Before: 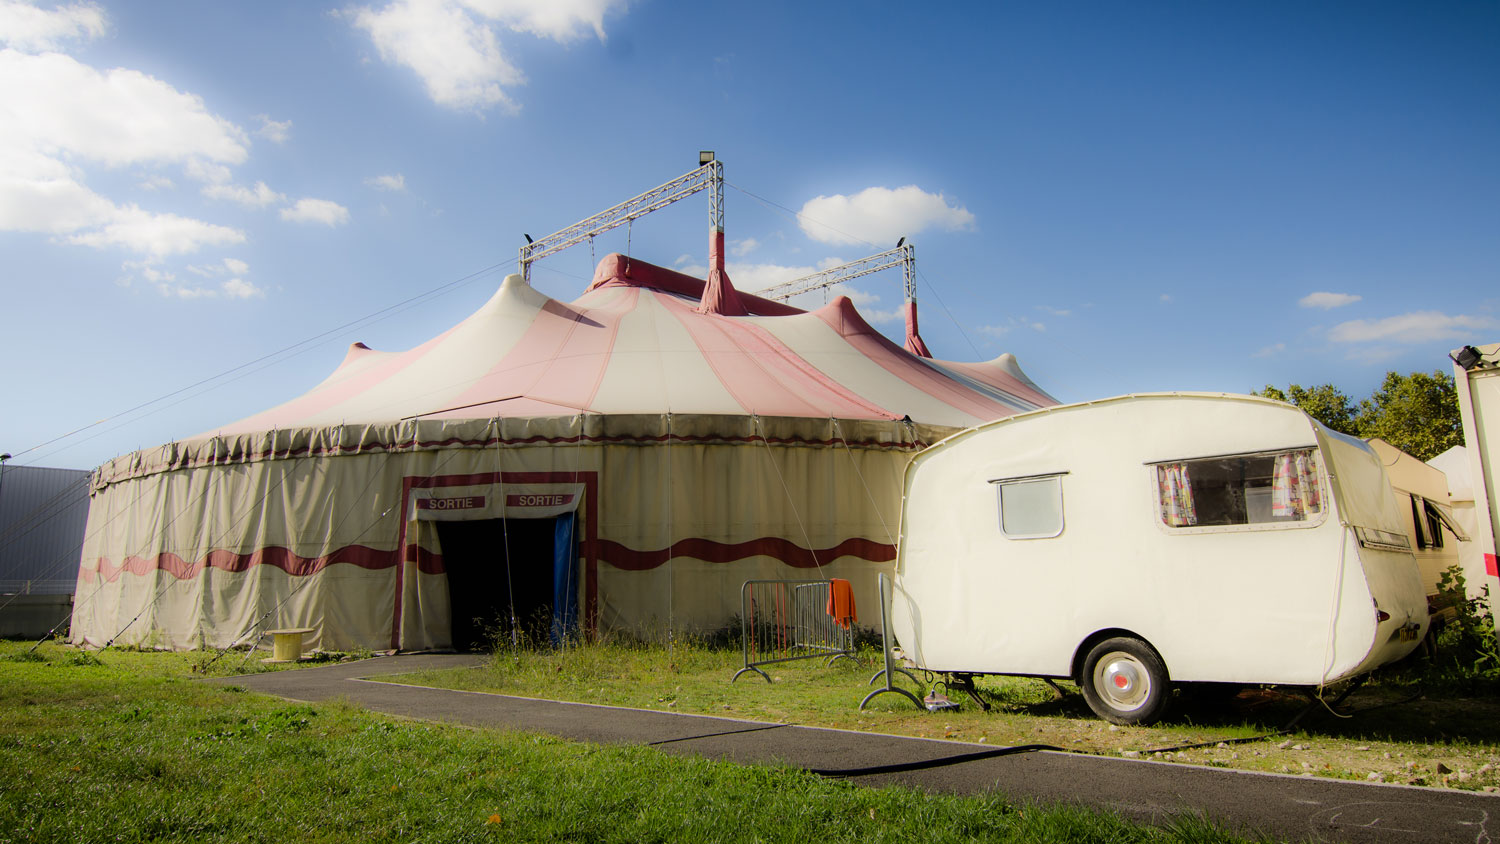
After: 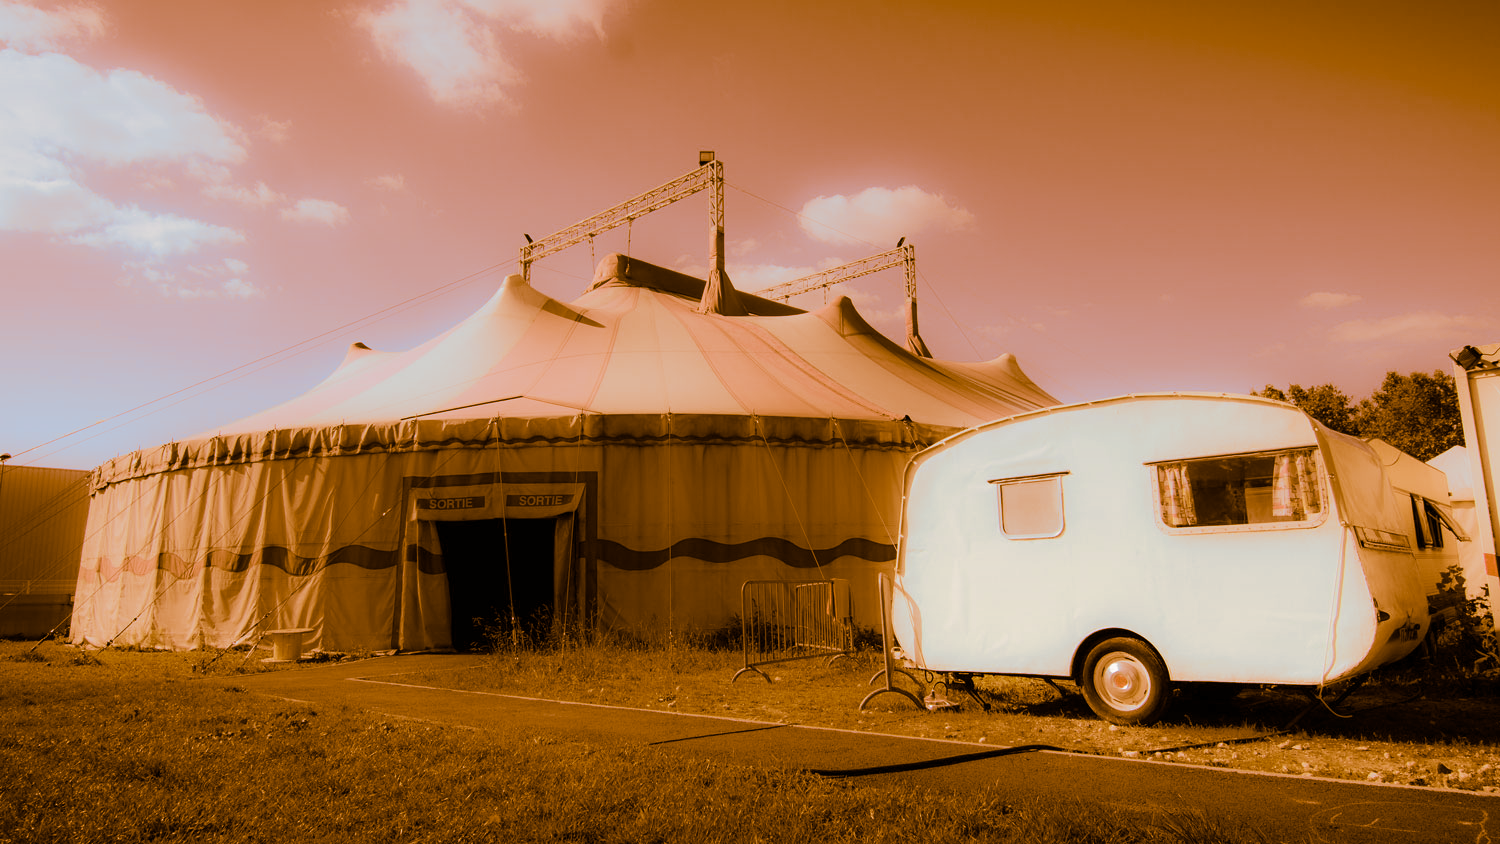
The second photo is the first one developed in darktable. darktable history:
graduated density: on, module defaults
split-toning: shadows › hue 26°, shadows › saturation 0.92, highlights › hue 40°, highlights › saturation 0.92, balance -63, compress 0%
white balance: red 0.974, blue 1.044
